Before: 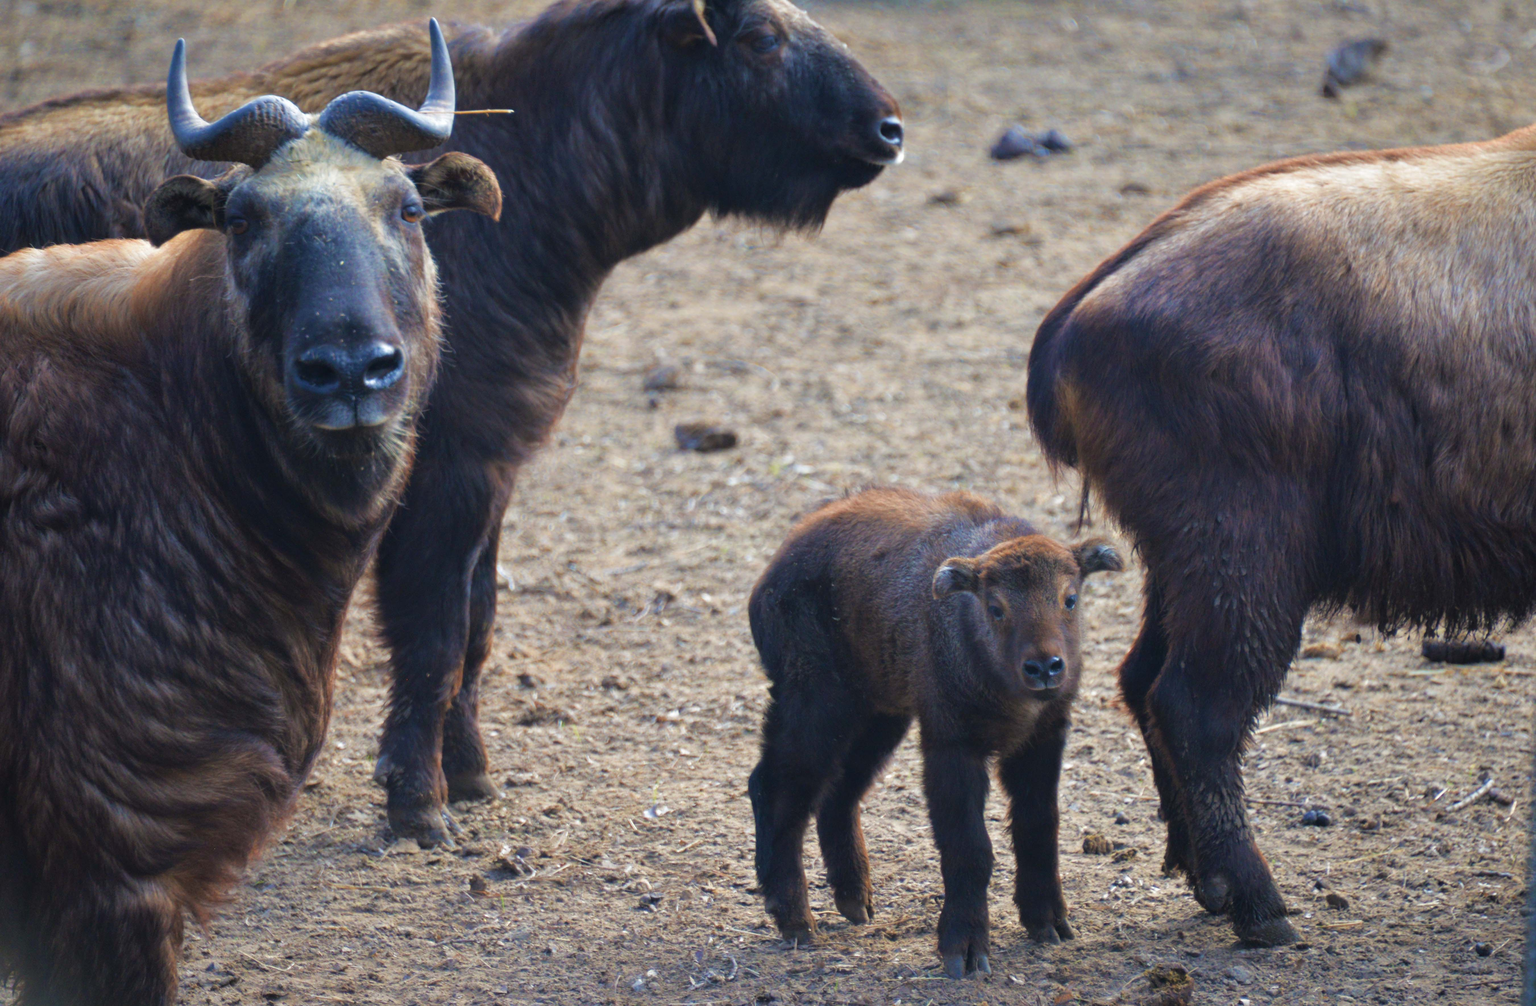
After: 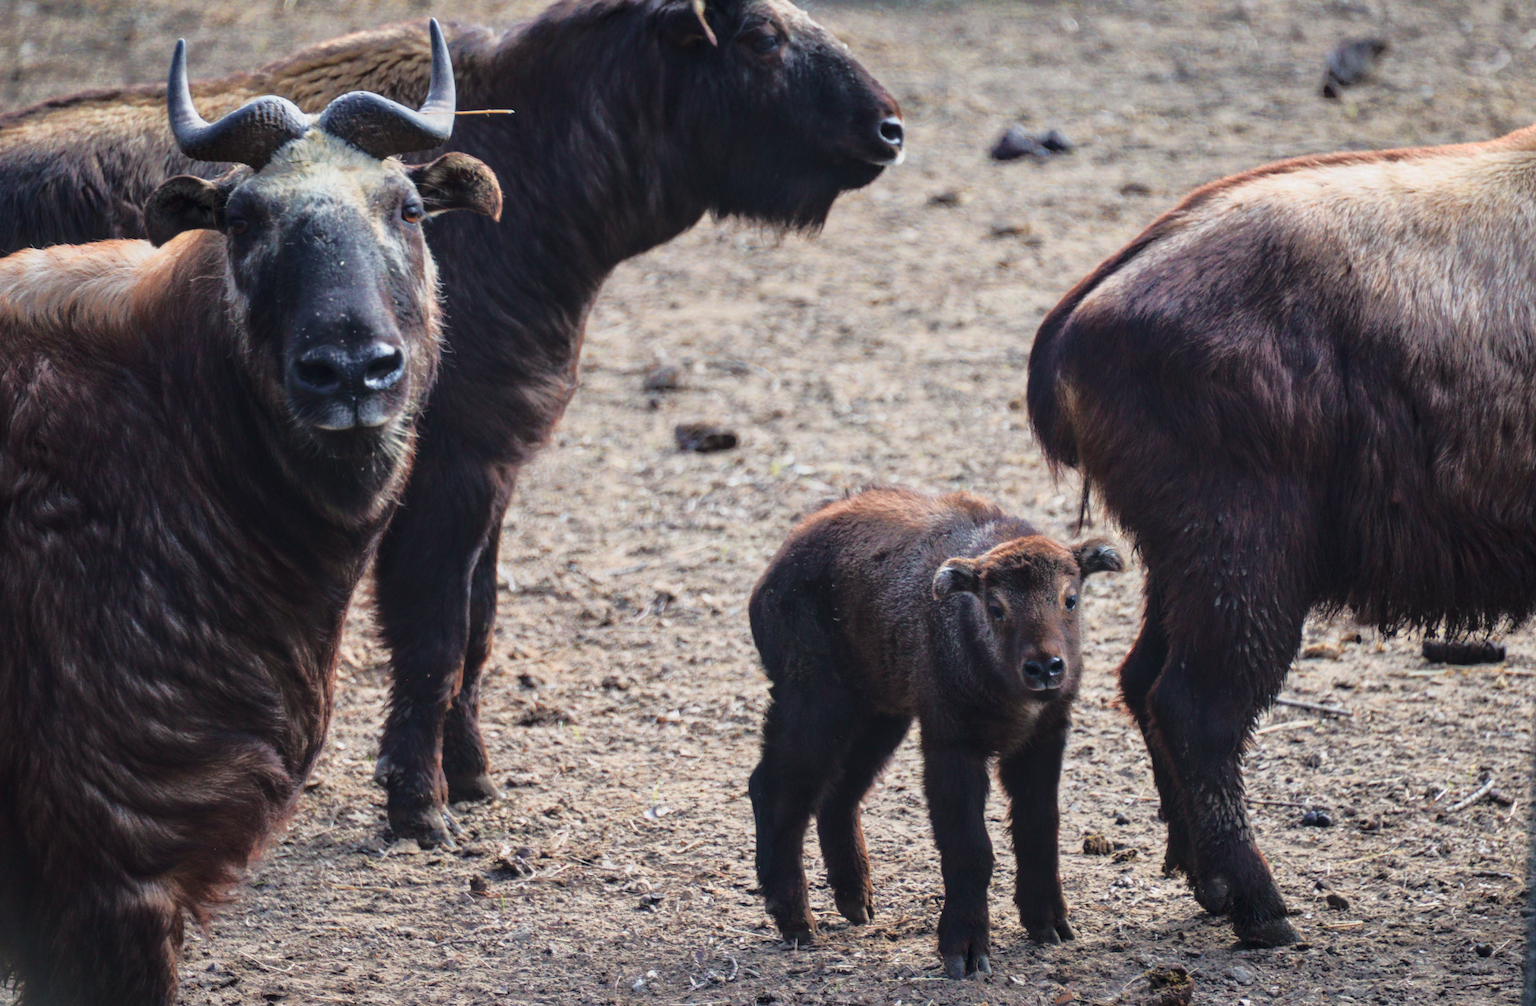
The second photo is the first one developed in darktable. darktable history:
local contrast: detail 130%
tone curve: curves: ch0 [(0, 0.032) (0.094, 0.08) (0.265, 0.208) (0.41, 0.417) (0.498, 0.496) (0.638, 0.673) (0.819, 0.841) (0.96, 0.899)]; ch1 [(0, 0) (0.161, 0.092) (0.37, 0.302) (0.417, 0.434) (0.495, 0.498) (0.576, 0.589) (0.725, 0.765) (1, 1)]; ch2 [(0, 0) (0.352, 0.403) (0.45, 0.469) (0.521, 0.515) (0.59, 0.579) (1, 1)], color space Lab, independent channels, preserve colors none
